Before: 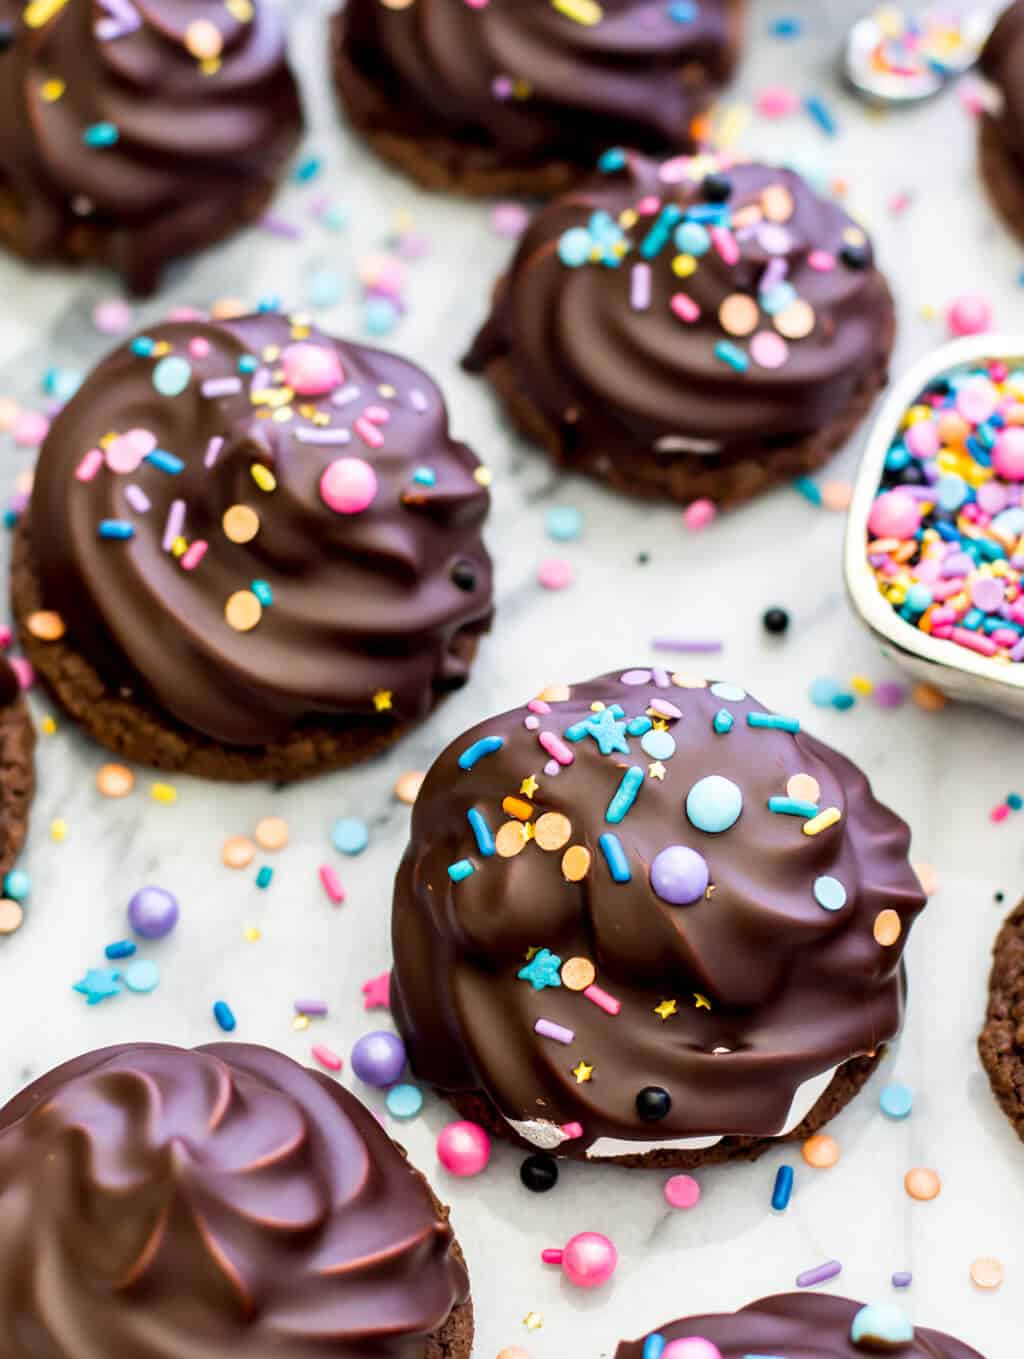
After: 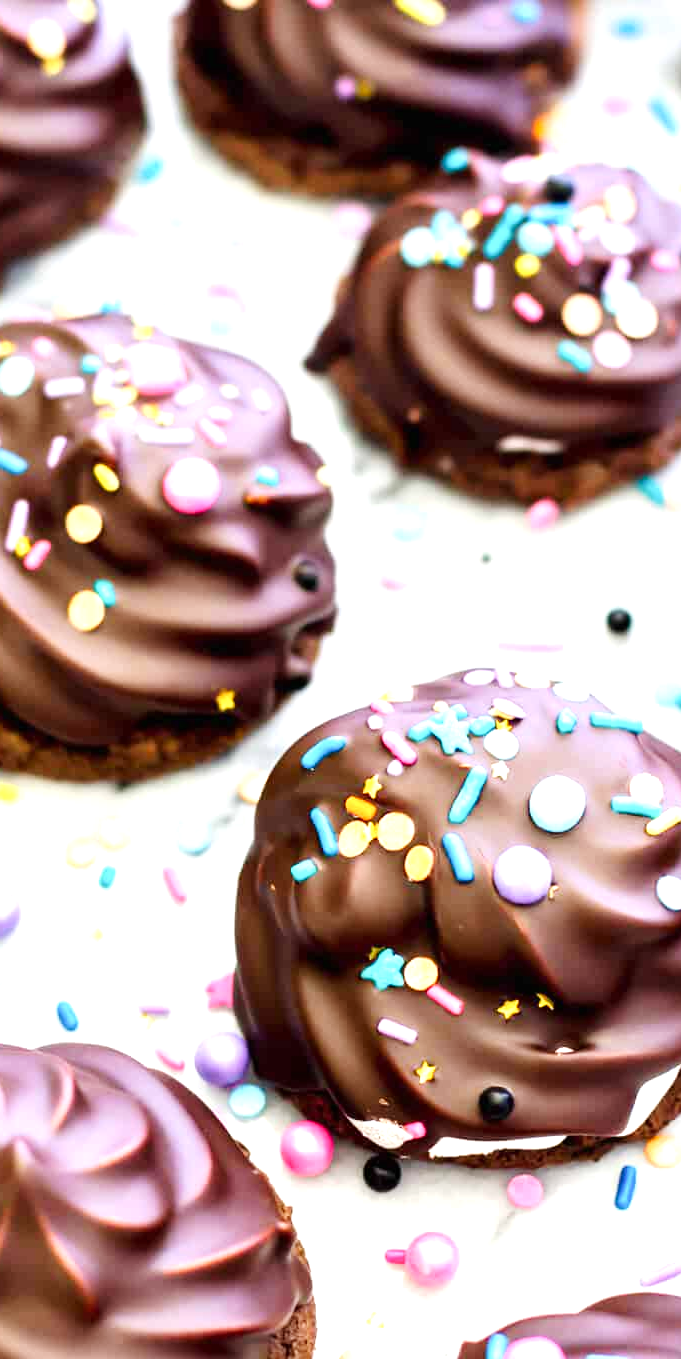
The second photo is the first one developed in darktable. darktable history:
tone curve: curves: ch0 [(0, 0) (0.071, 0.058) (0.266, 0.268) (0.498, 0.542) (0.766, 0.807) (1, 0.983)]; ch1 [(0, 0) (0.346, 0.307) (0.408, 0.387) (0.463, 0.465) (0.482, 0.493) (0.502, 0.499) (0.517, 0.502) (0.55, 0.548) (0.597, 0.61) (0.651, 0.698) (1, 1)]; ch2 [(0, 0) (0.346, 0.34) (0.434, 0.46) (0.485, 0.494) (0.5, 0.498) (0.517, 0.506) (0.526, 0.539) (0.583, 0.603) (0.625, 0.659) (1, 1)], preserve colors none
crop and rotate: left 15.394%, right 18.047%
exposure: black level correction 0, exposure 1.104 EV, compensate highlight preservation false
